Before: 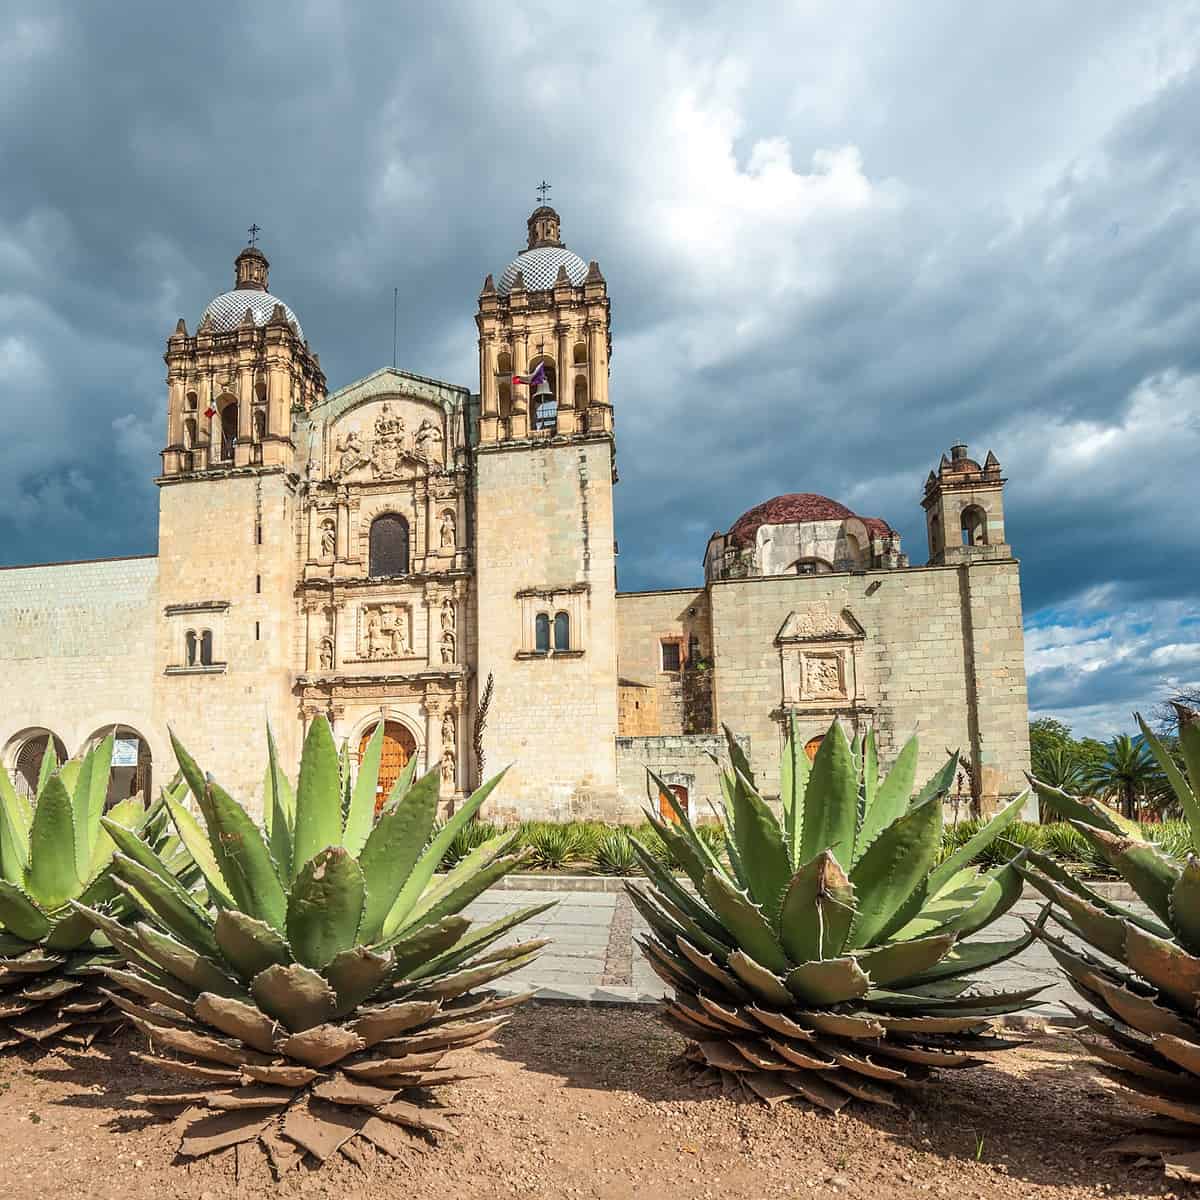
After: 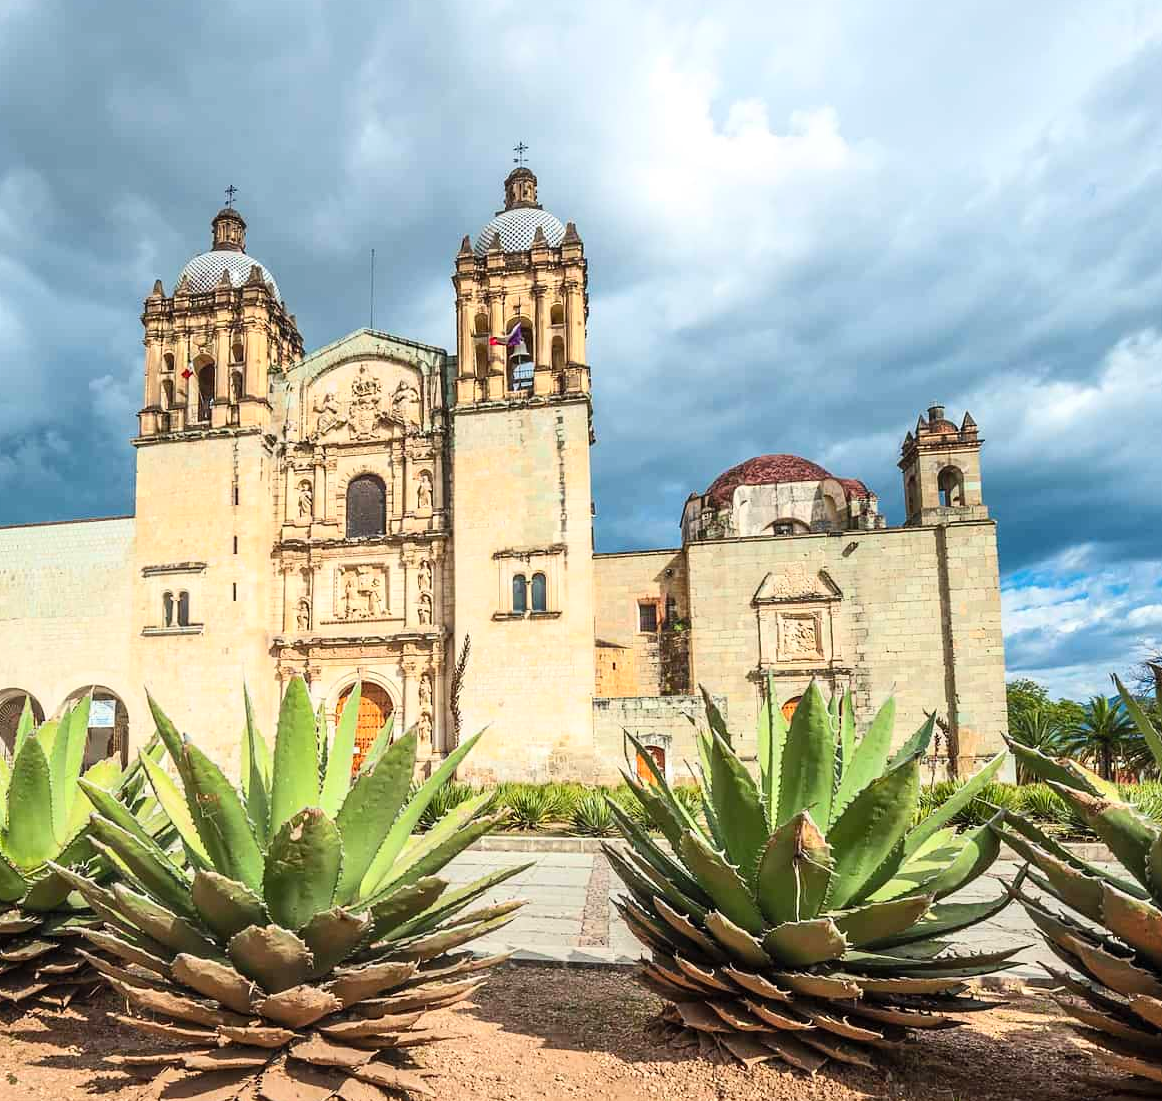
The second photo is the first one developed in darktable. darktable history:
crop: left 1.964%, top 3.251%, right 1.122%, bottom 4.933%
contrast brightness saturation: contrast 0.2, brightness 0.16, saturation 0.22
